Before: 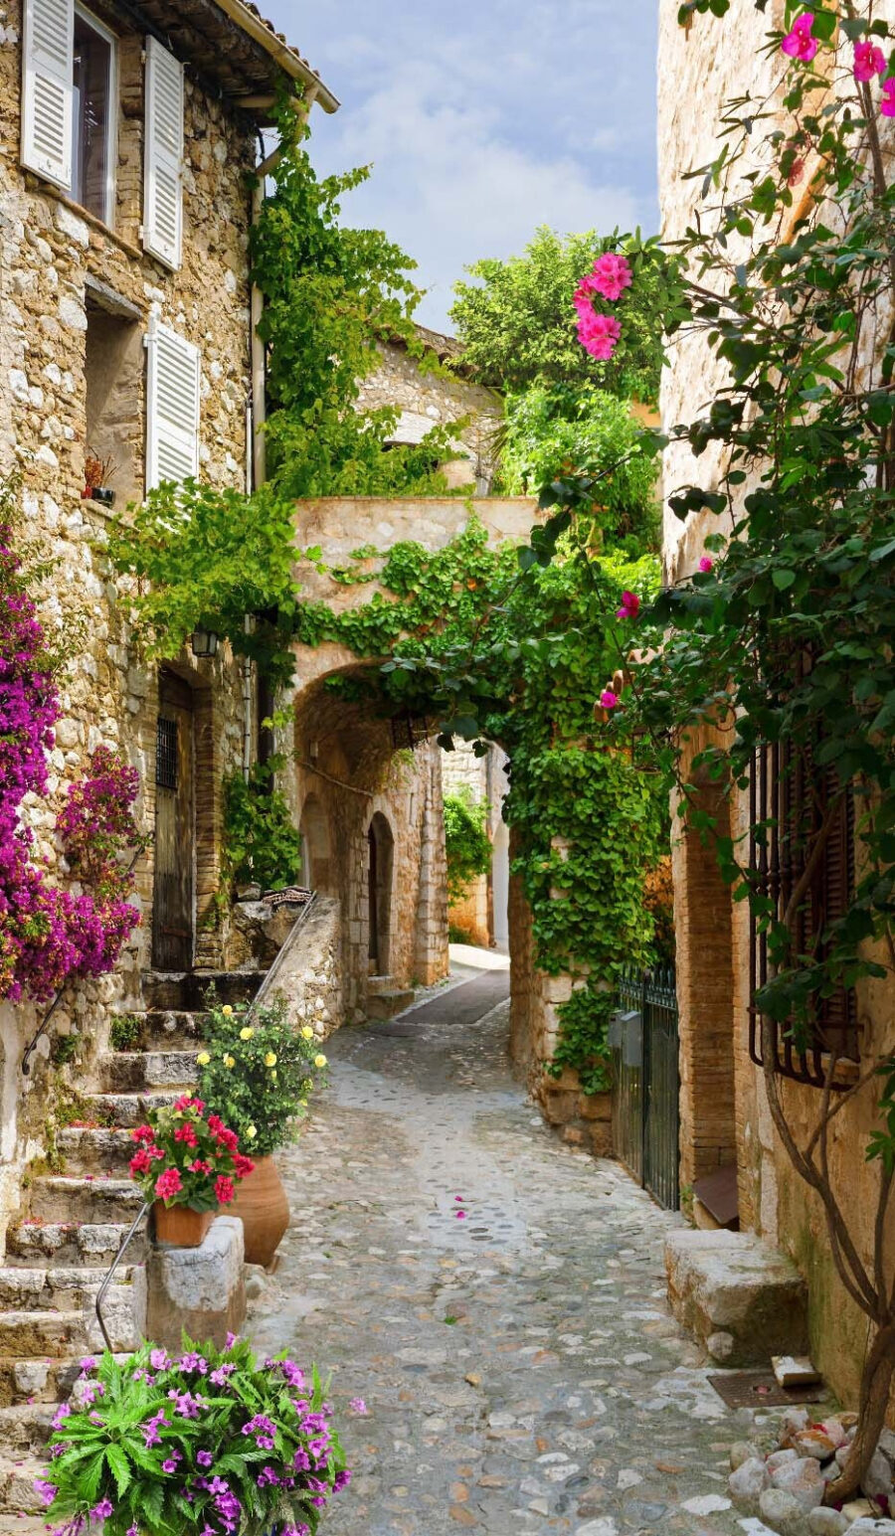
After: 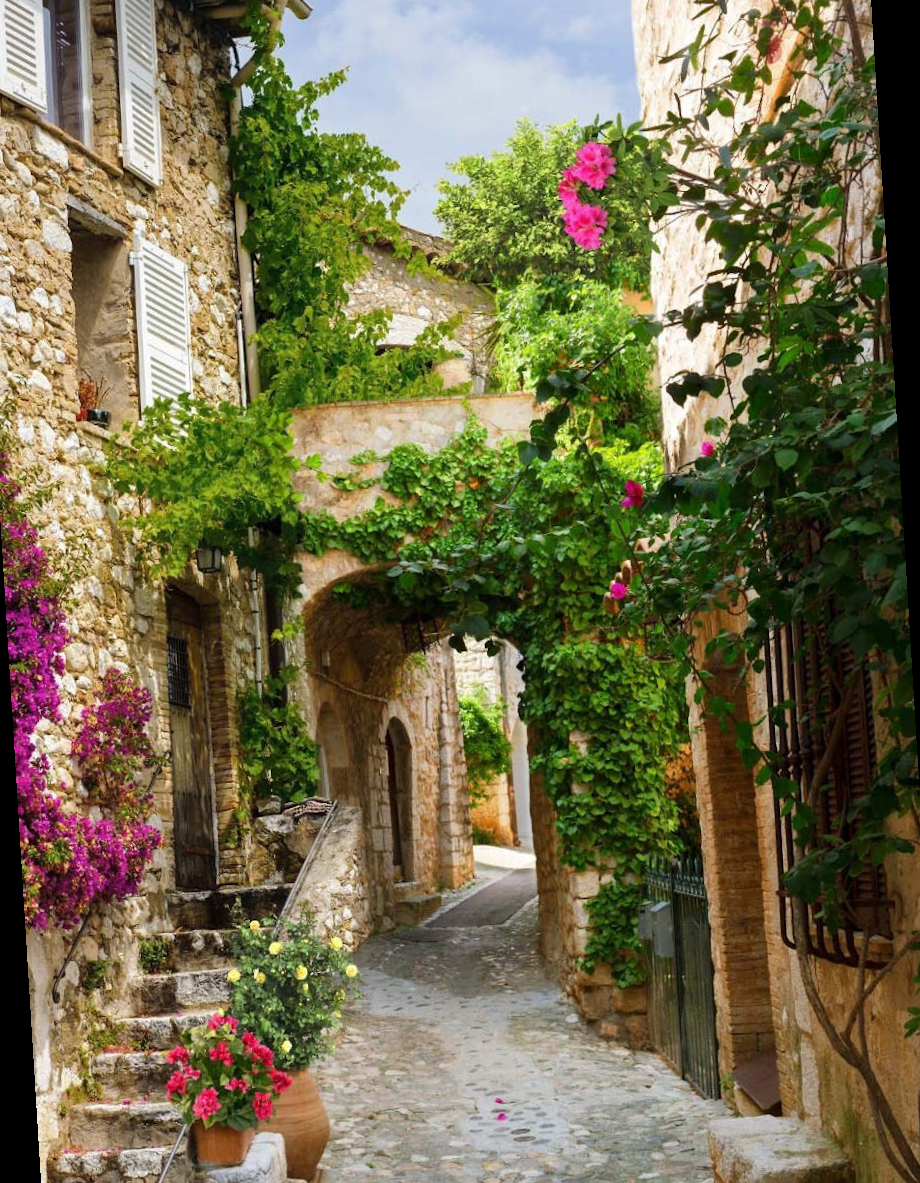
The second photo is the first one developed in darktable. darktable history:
crop and rotate: top 0%, bottom 11.49%
rotate and perspective: rotation -3.52°, crop left 0.036, crop right 0.964, crop top 0.081, crop bottom 0.919
